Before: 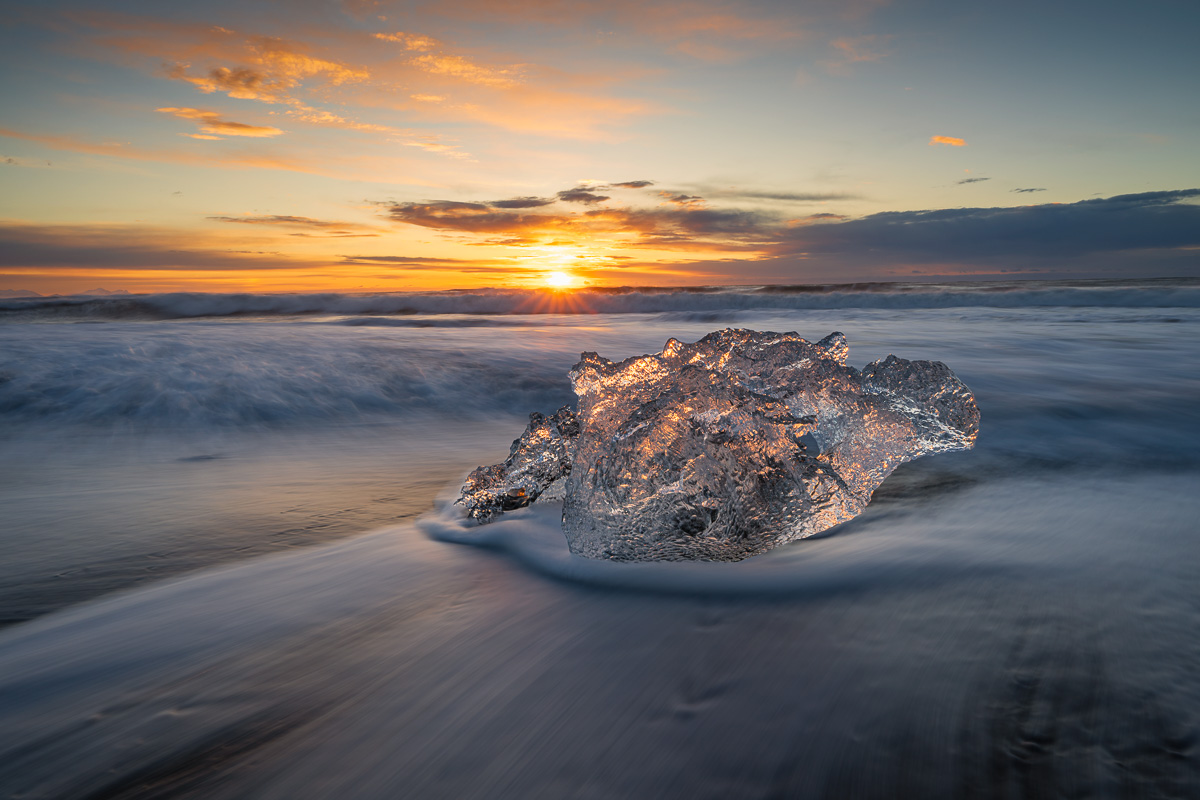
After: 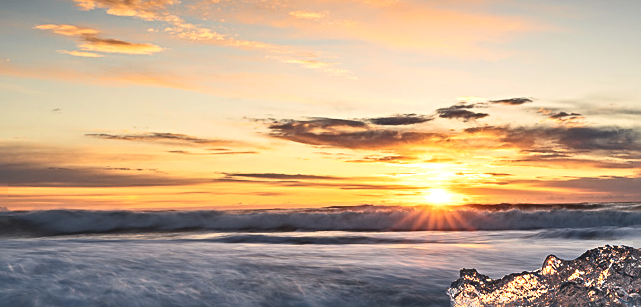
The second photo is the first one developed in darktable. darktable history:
local contrast: highlights 107%, shadows 100%, detail 119%, midtone range 0.2
exposure: black level correction -0.027, compensate exposure bias true, compensate highlight preservation false
crop: left 10.132%, top 10.491%, right 36.407%, bottom 51.12%
sharpen: radius 3.074
contrast equalizer: octaves 7, y [[0.528 ×6], [0.514 ×6], [0.362 ×6], [0 ×6], [0 ×6]]
contrast brightness saturation: contrast 0.221
